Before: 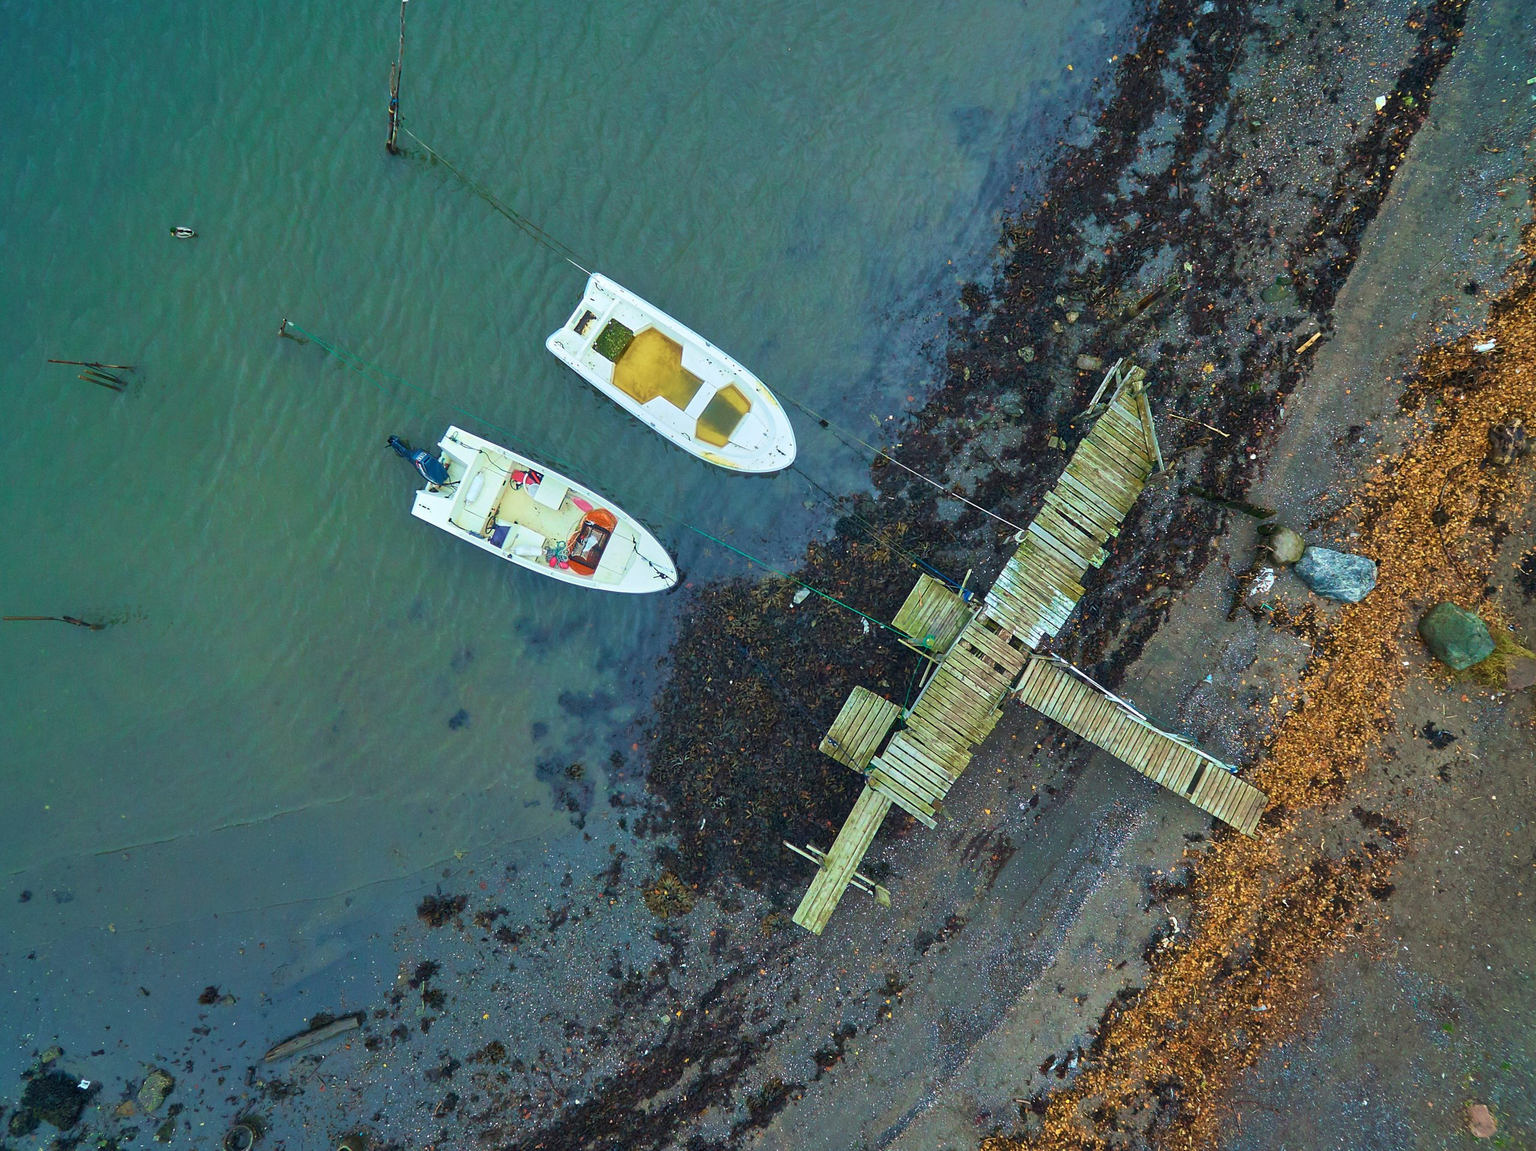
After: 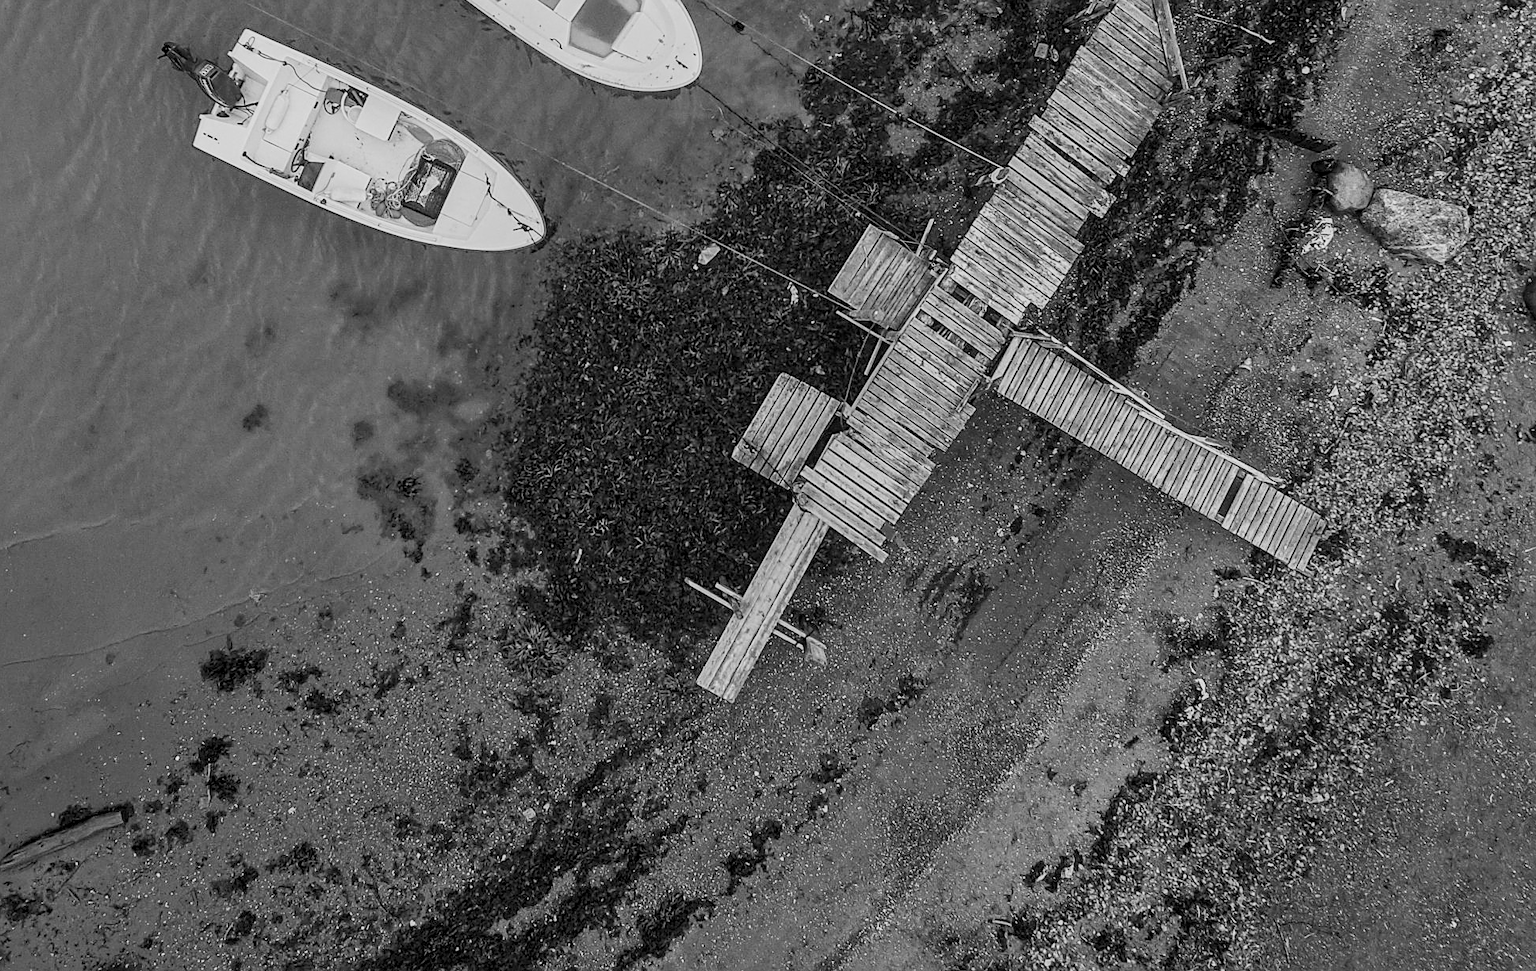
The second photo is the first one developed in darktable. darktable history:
monochrome: a -6.99, b 35.61, size 1.4
crop and rotate: left 17.299%, top 35.115%, right 7.015%, bottom 1.024%
filmic rgb: black relative exposure -16 EV, white relative exposure 4.97 EV, hardness 6.25
sharpen: on, module defaults
local contrast: detail 130%
